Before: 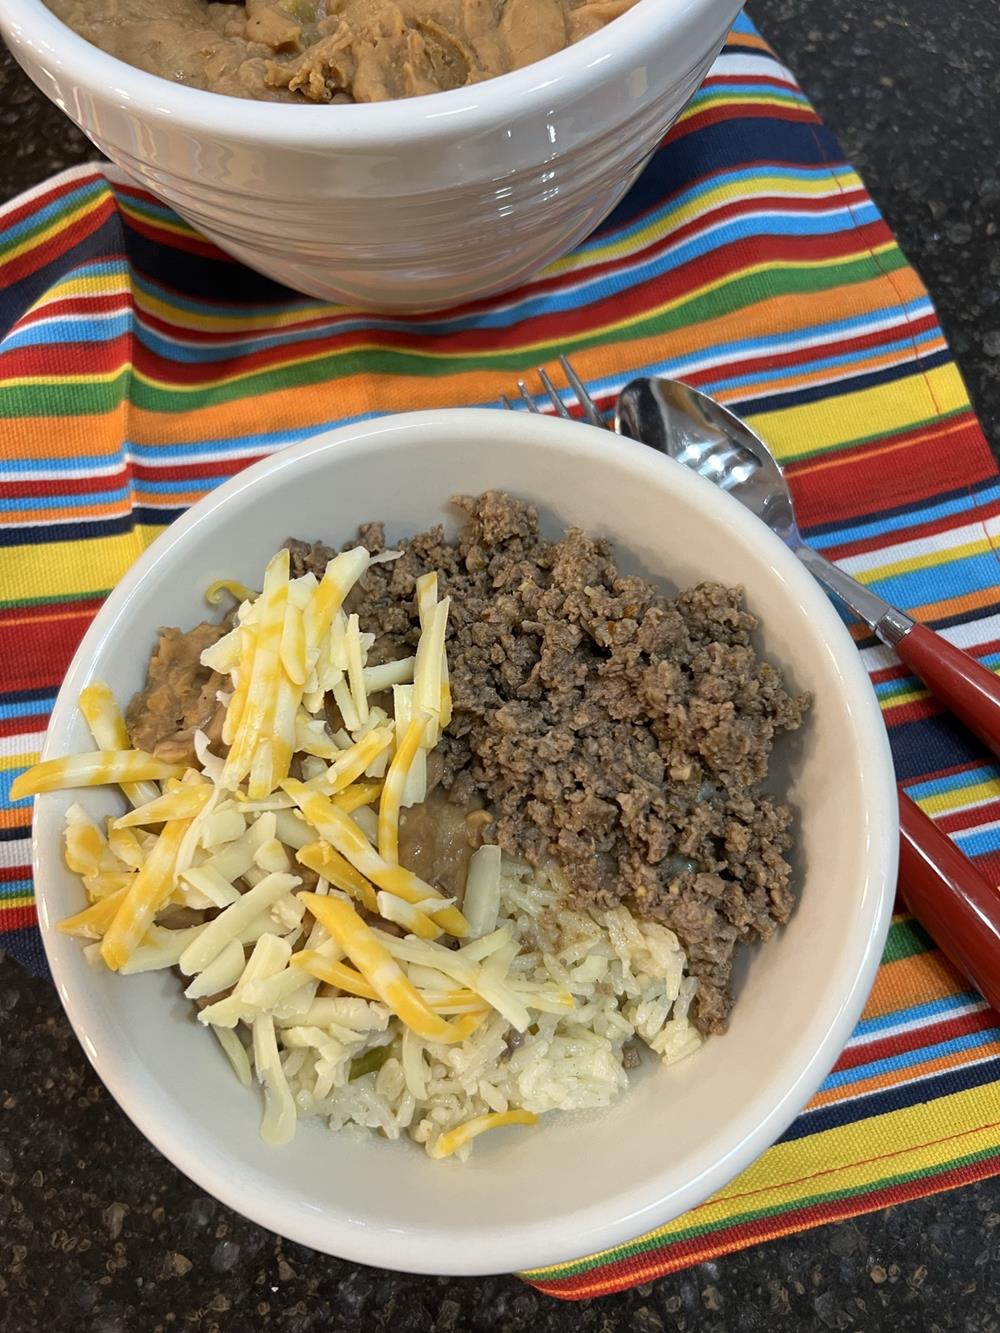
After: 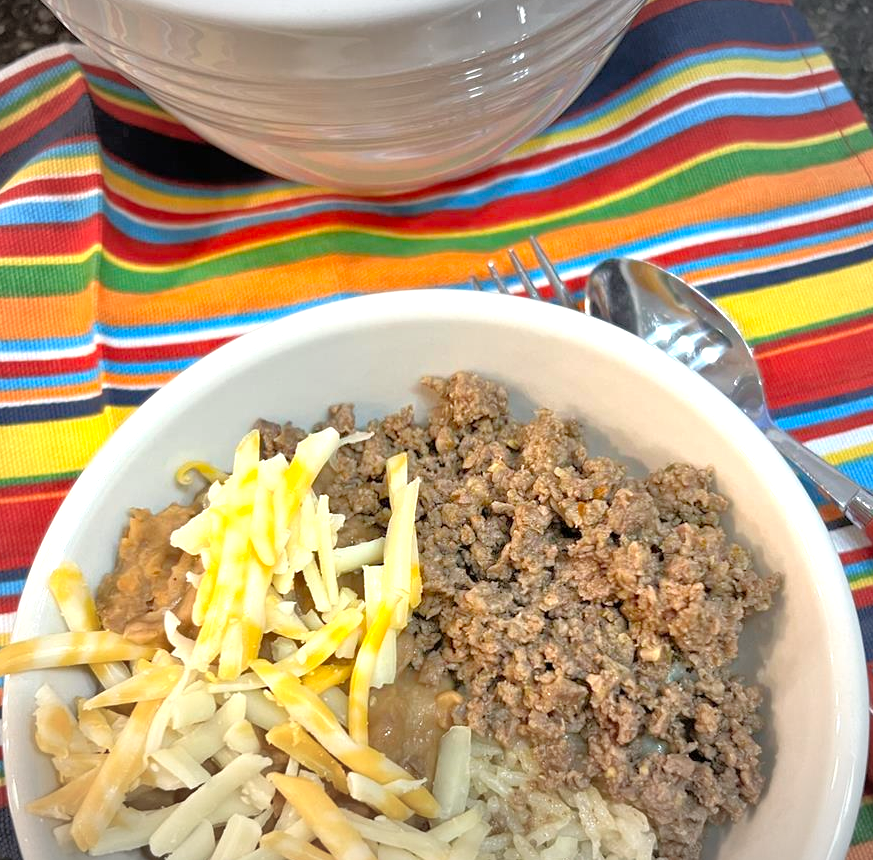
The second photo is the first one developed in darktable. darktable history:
white balance: emerald 1
tone equalizer: -7 EV 0.15 EV, -6 EV 0.6 EV, -5 EV 1.15 EV, -4 EV 1.33 EV, -3 EV 1.15 EV, -2 EV 0.6 EV, -1 EV 0.15 EV, mask exposure compensation -0.5 EV
vignetting: fall-off radius 100%, width/height ratio 1.337
crop: left 3.015%, top 8.969%, right 9.647%, bottom 26.457%
exposure: exposure 0.74 EV, compensate highlight preservation false
